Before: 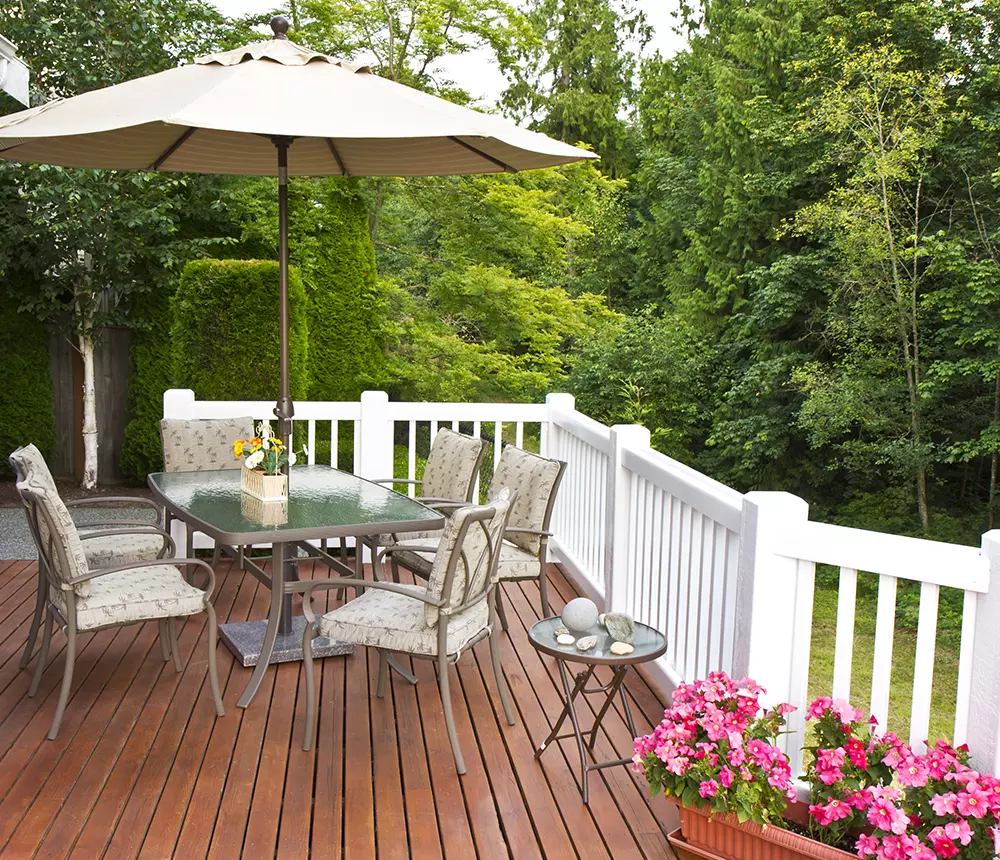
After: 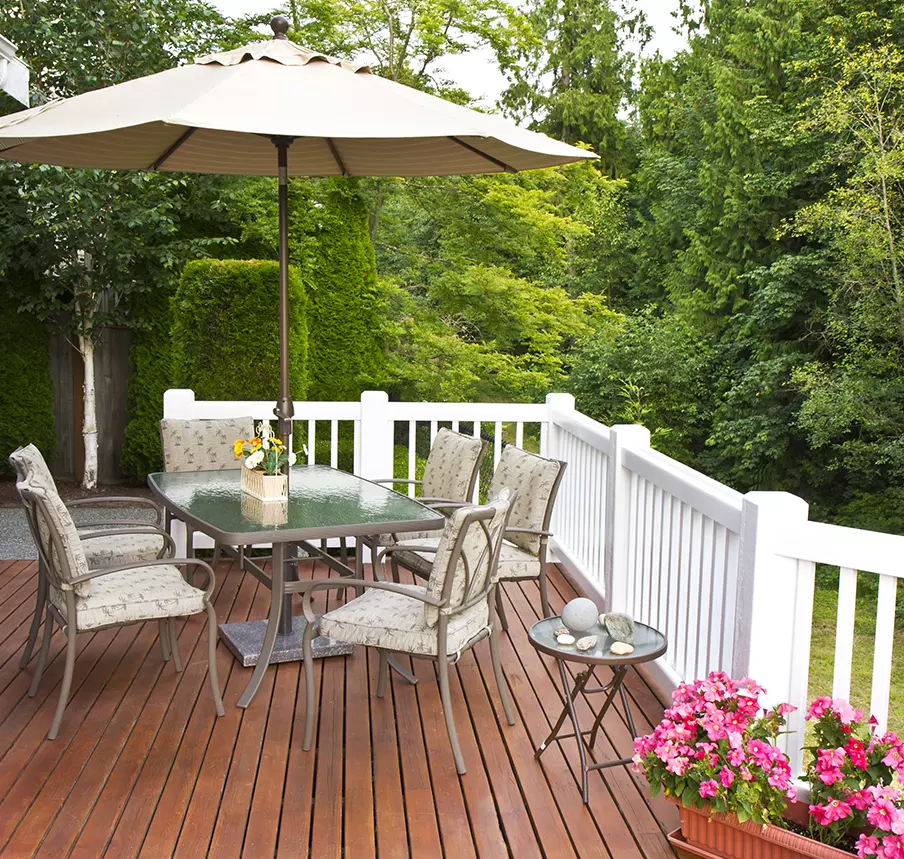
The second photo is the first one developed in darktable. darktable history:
crop: right 9.509%, bottom 0.031%
tone equalizer: on, module defaults
